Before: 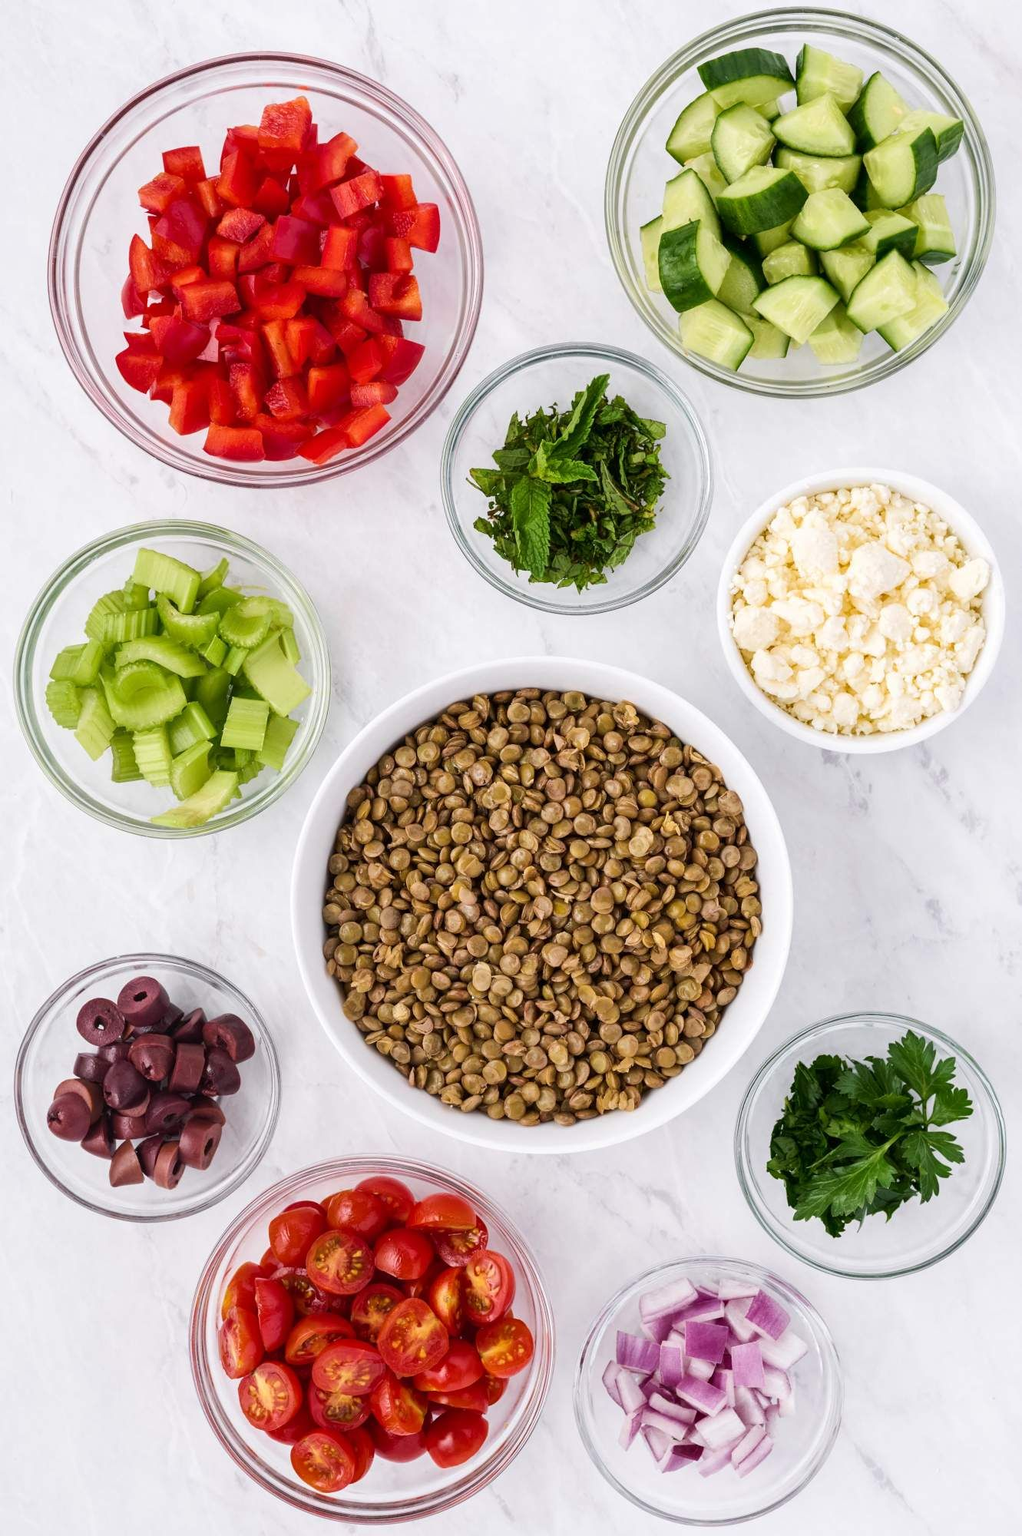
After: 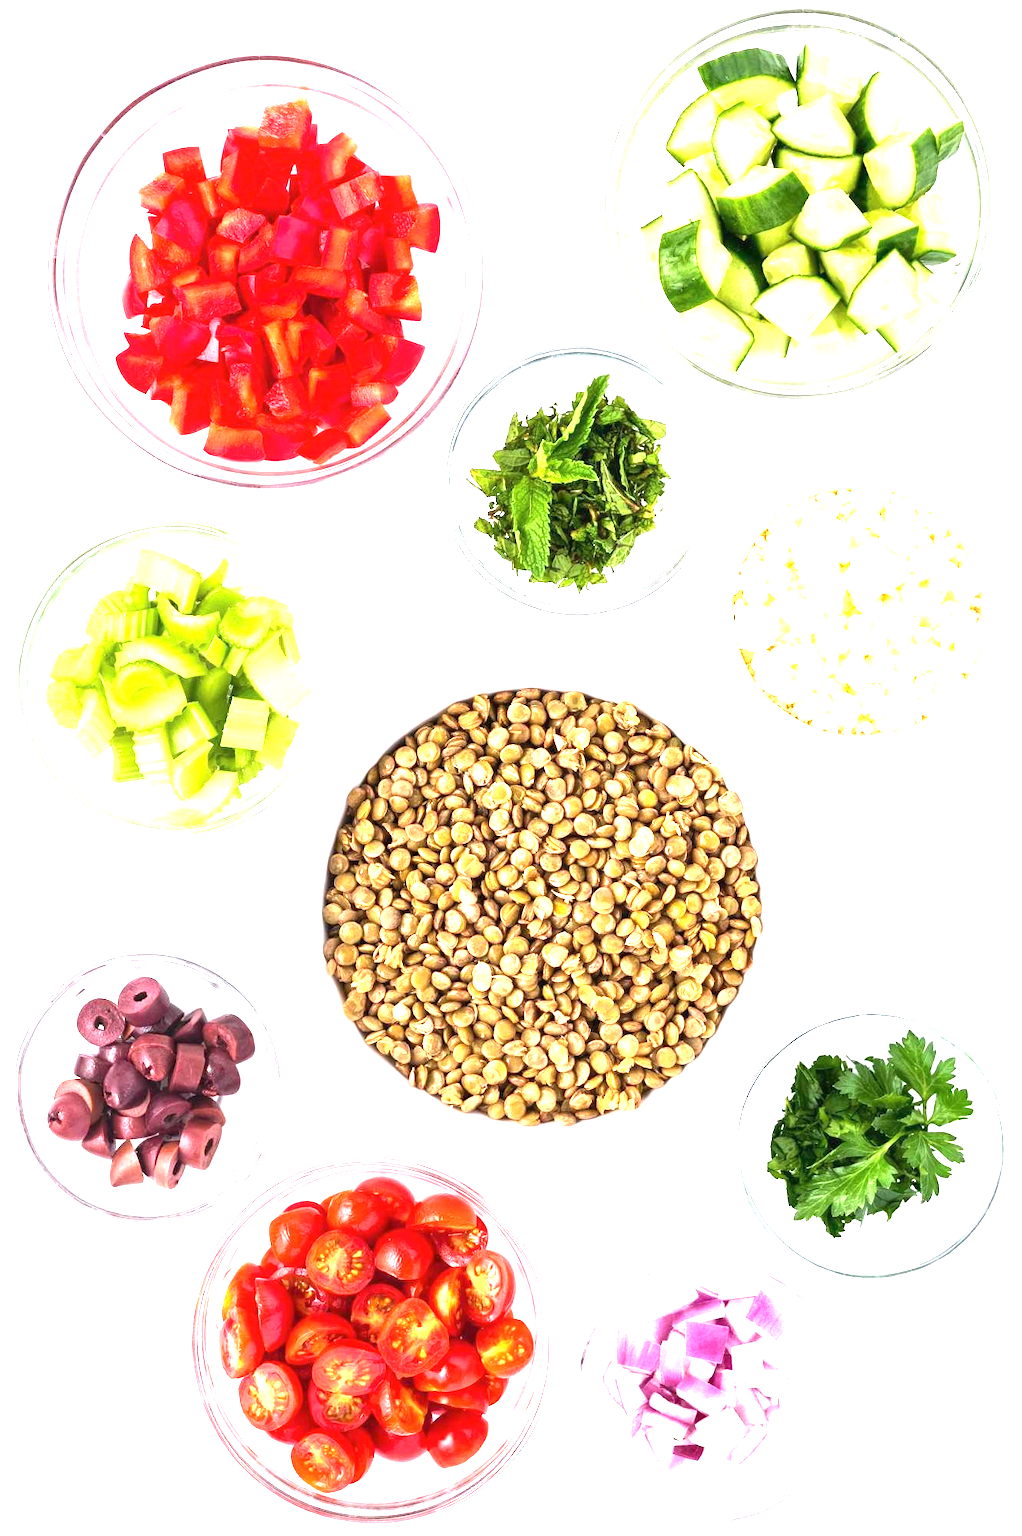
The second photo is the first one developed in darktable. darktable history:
exposure: black level correction 0, exposure 1.943 EV, compensate highlight preservation false
local contrast: mode bilateral grid, contrast 100, coarseness 100, detail 90%, midtone range 0.2
